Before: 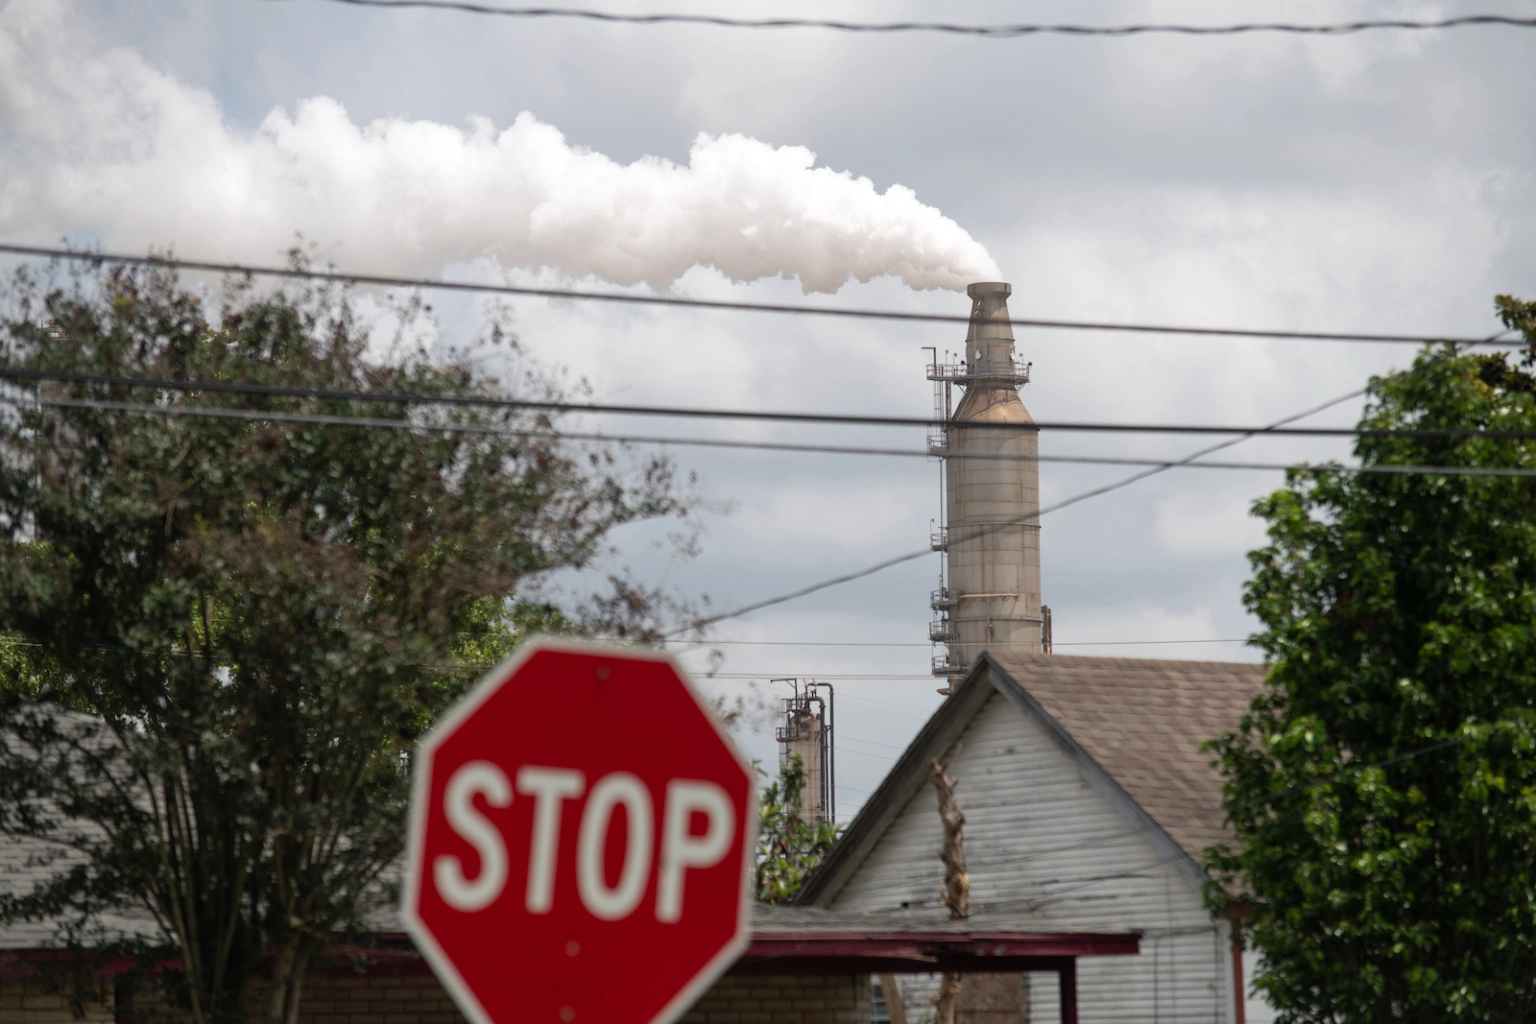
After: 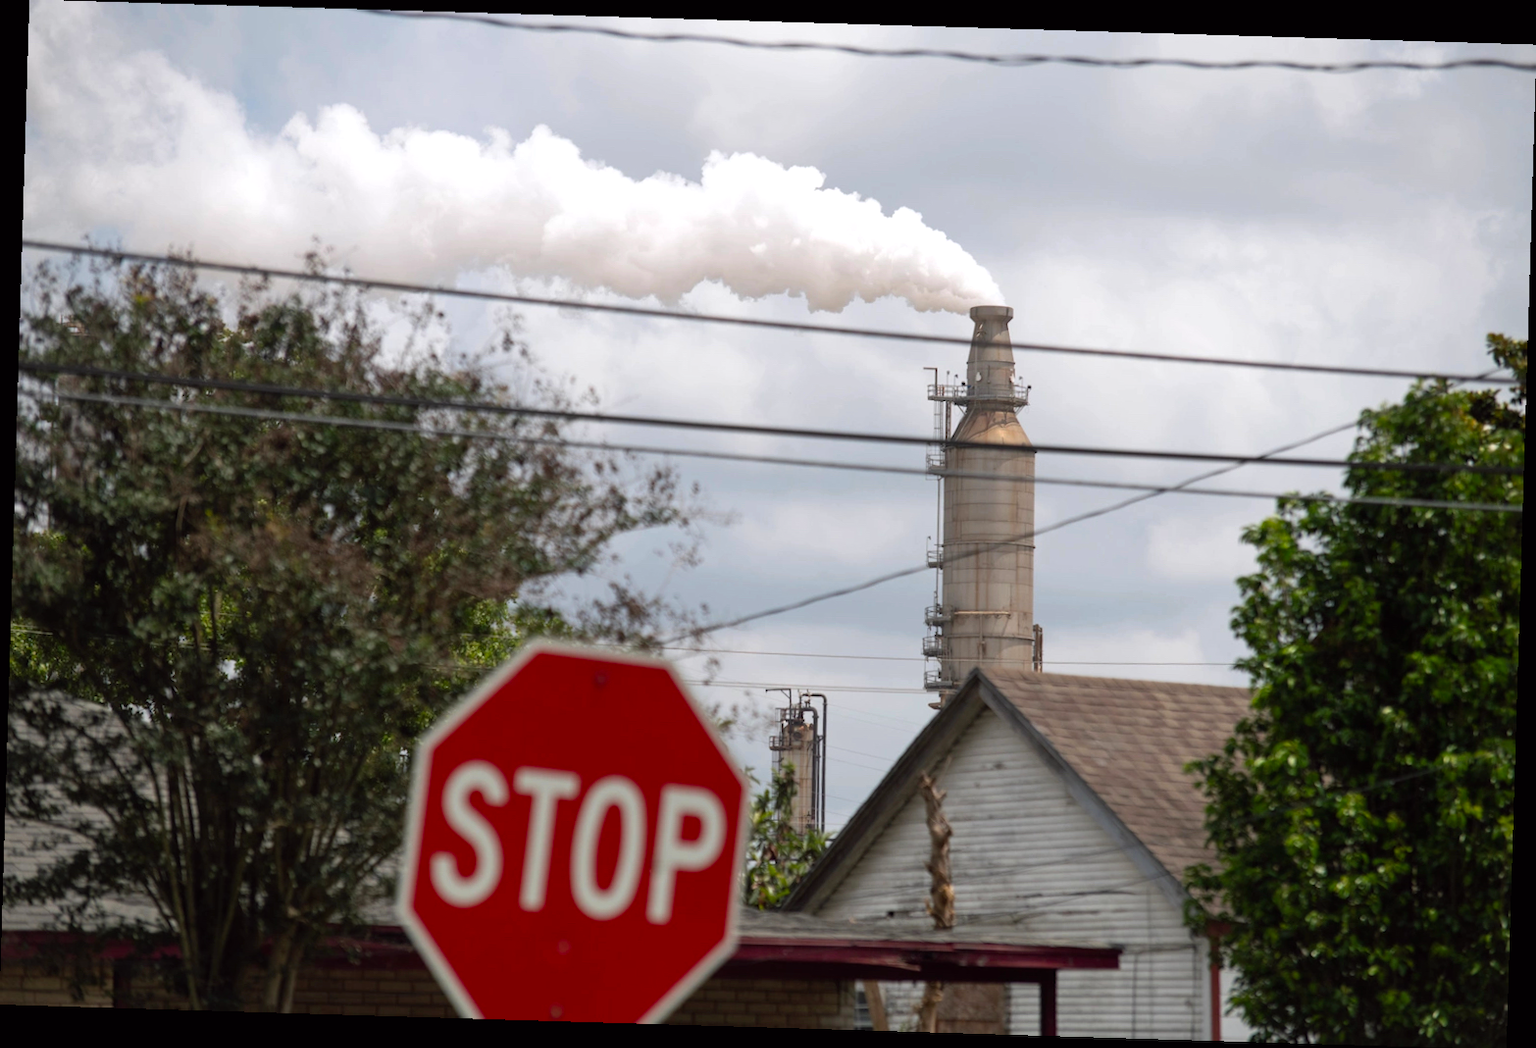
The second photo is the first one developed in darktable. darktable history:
rotate and perspective: rotation 1.72°, automatic cropping off
color balance: lift [1, 1, 0.999, 1.001], gamma [1, 1.003, 1.005, 0.995], gain [1, 0.992, 0.988, 1.012], contrast 5%, output saturation 110%
vibrance: on, module defaults
